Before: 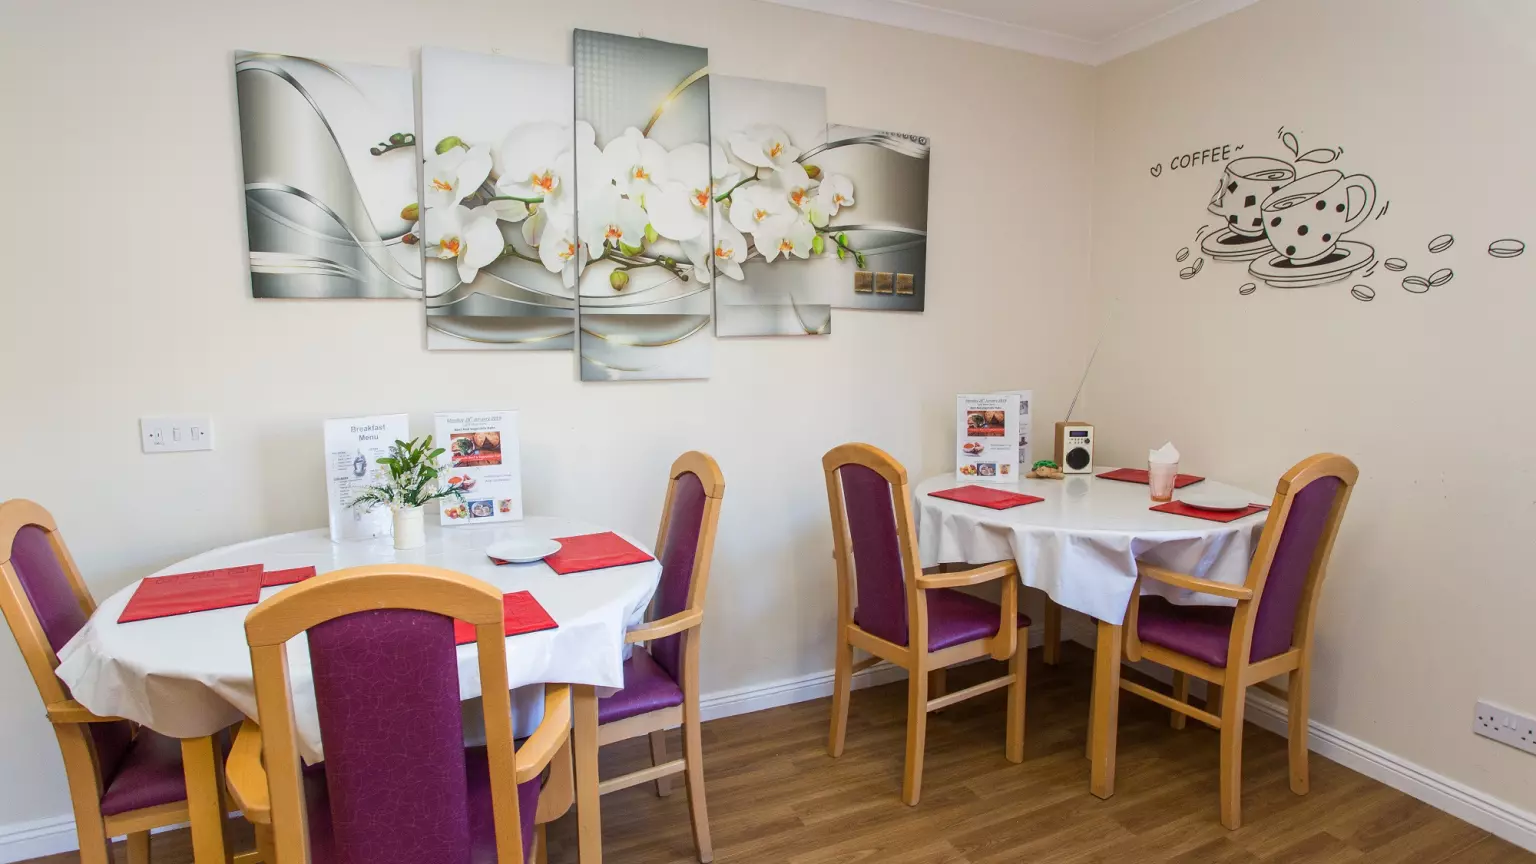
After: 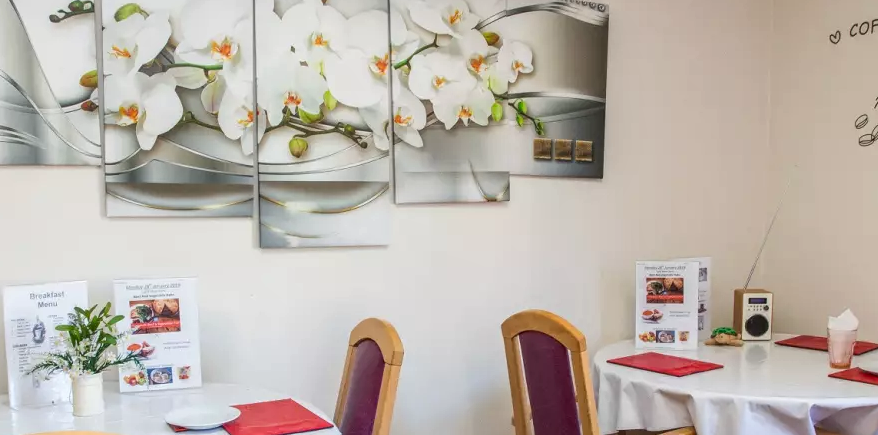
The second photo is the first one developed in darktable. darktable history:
crop: left 20.932%, top 15.471%, right 21.848%, bottom 34.081%
local contrast: on, module defaults
